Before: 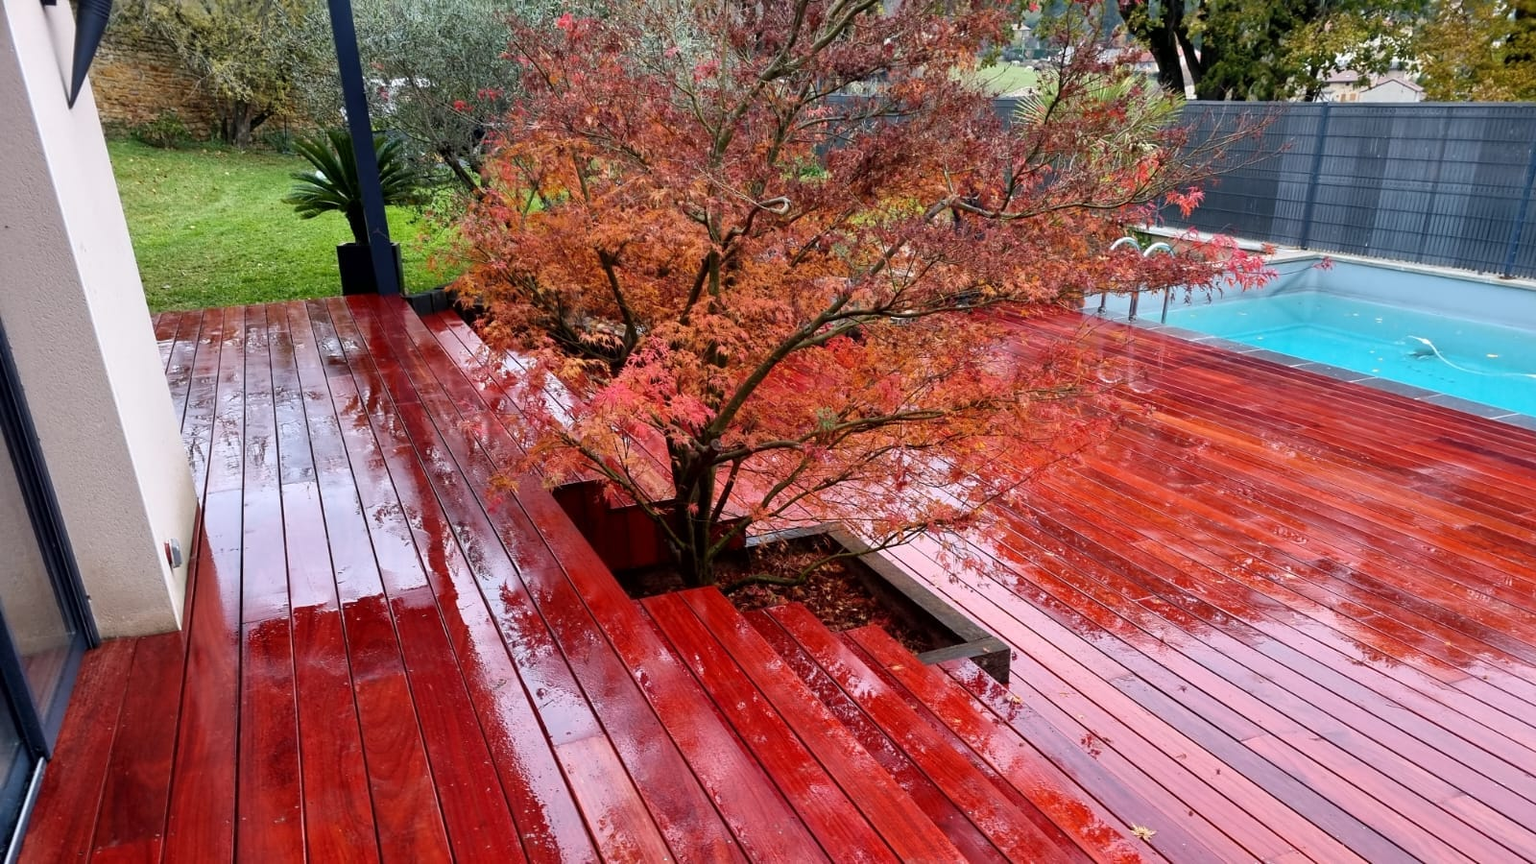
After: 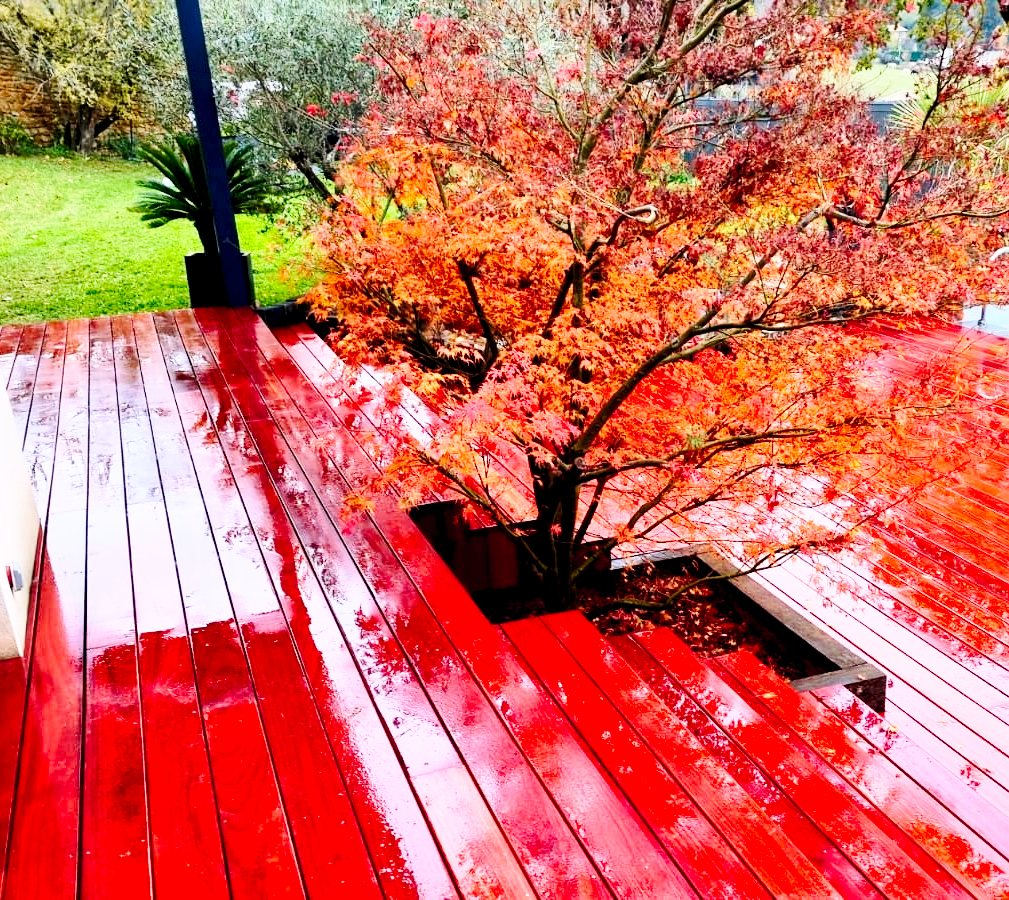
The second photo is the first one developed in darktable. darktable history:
crop: left 10.437%, right 26.479%
exposure: black level correction 0.01, exposure 0.009 EV, compensate highlight preservation false
contrast brightness saturation: contrast 0.198, brightness 0.157, saturation 0.222
base curve: curves: ch0 [(0, 0) (0.028, 0.03) (0.121, 0.232) (0.46, 0.748) (0.859, 0.968) (1, 1)], preserve colors none
